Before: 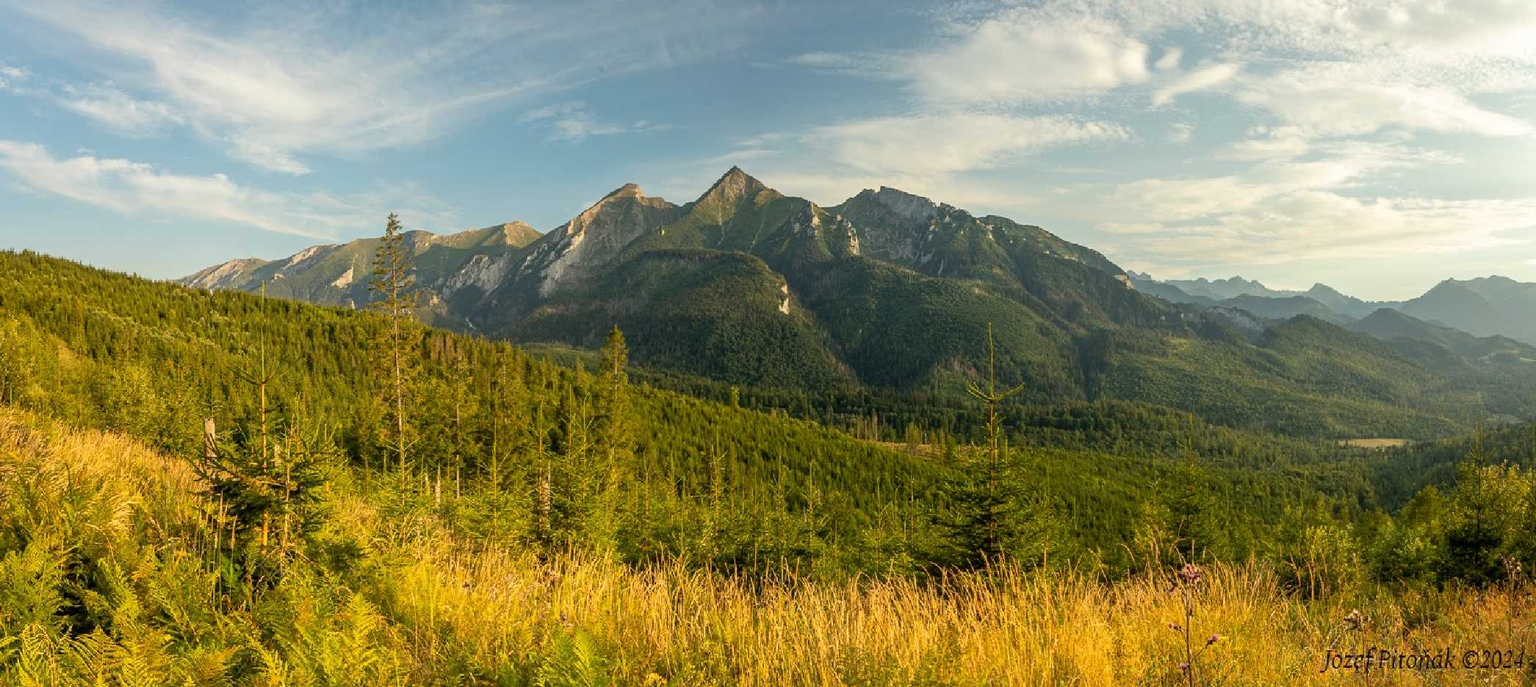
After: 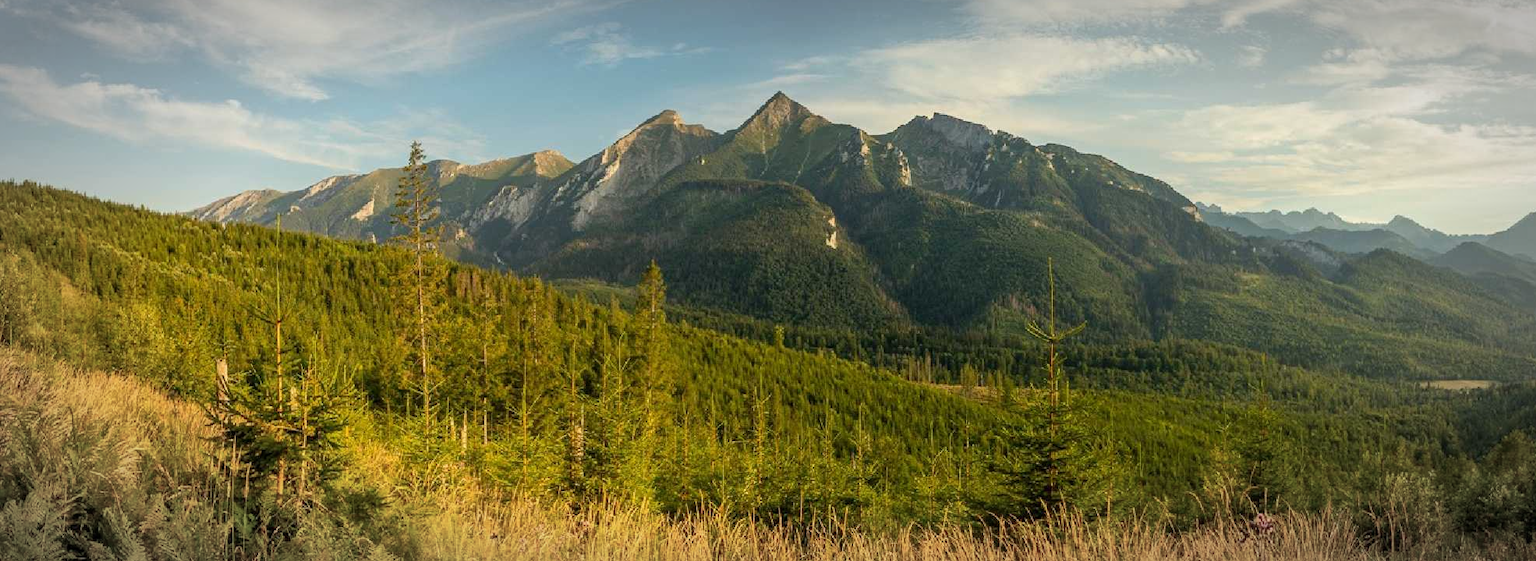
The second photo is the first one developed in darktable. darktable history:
crop and rotate: angle 0.03°, top 11.643%, right 5.651%, bottom 11.189%
vignetting: automatic ratio true
